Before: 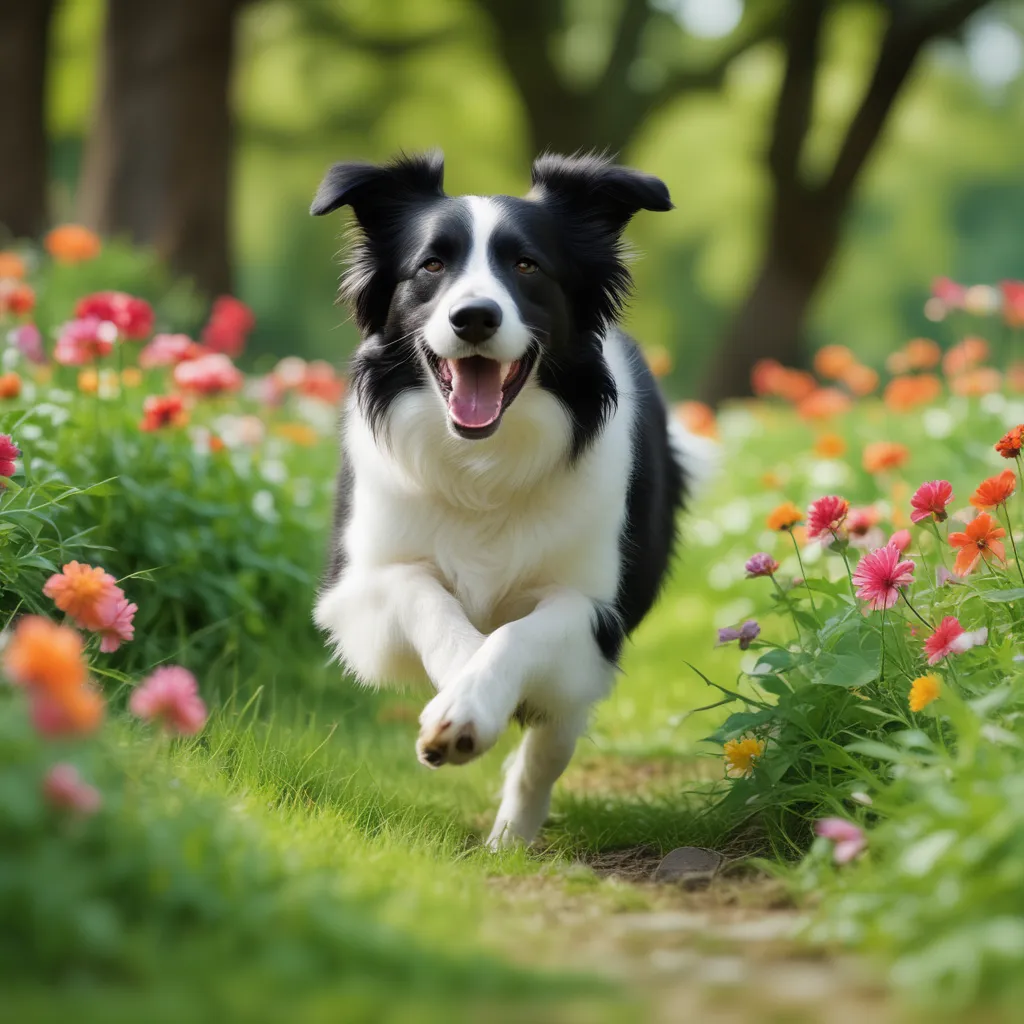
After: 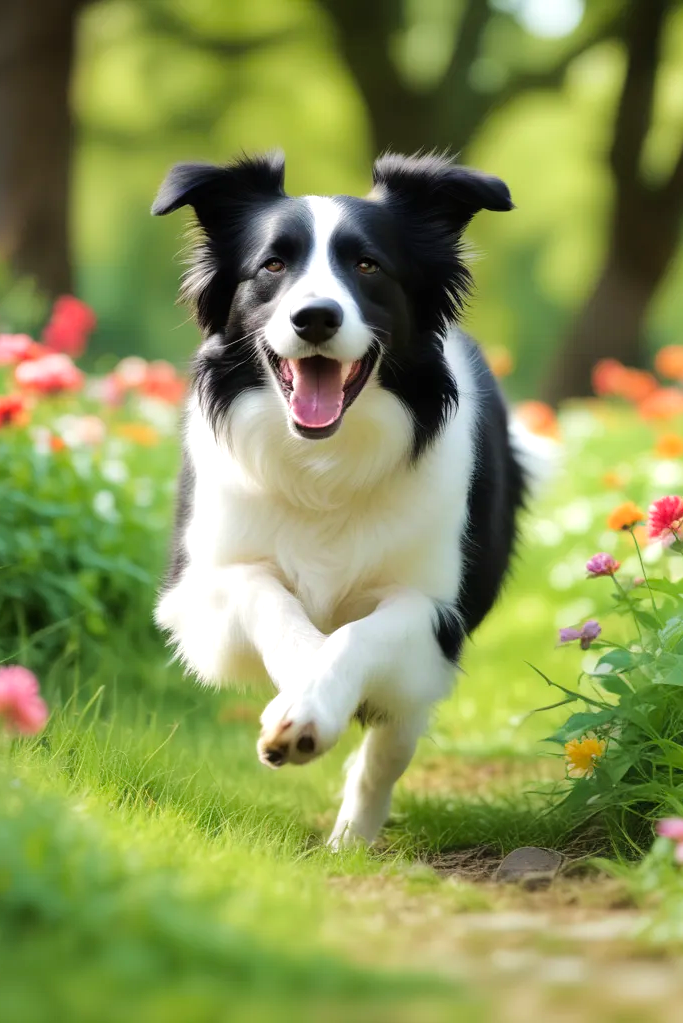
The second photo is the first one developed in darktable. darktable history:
velvia: strength 15.24%
crop and rotate: left 15.576%, right 17.688%
tone equalizer: -8 EV -0.415 EV, -7 EV -0.389 EV, -6 EV -0.334 EV, -5 EV -0.203 EV, -3 EV 0.256 EV, -2 EV 0.334 EV, -1 EV 0.39 EV, +0 EV 0.436 EV, smoothing 1
color balance rgb: perceptual saturation grading › global saturation 0.554%, perceptual brilliance grading › mid-tones 10.058%, perceptual brilliance grading › shadows 15.549%
